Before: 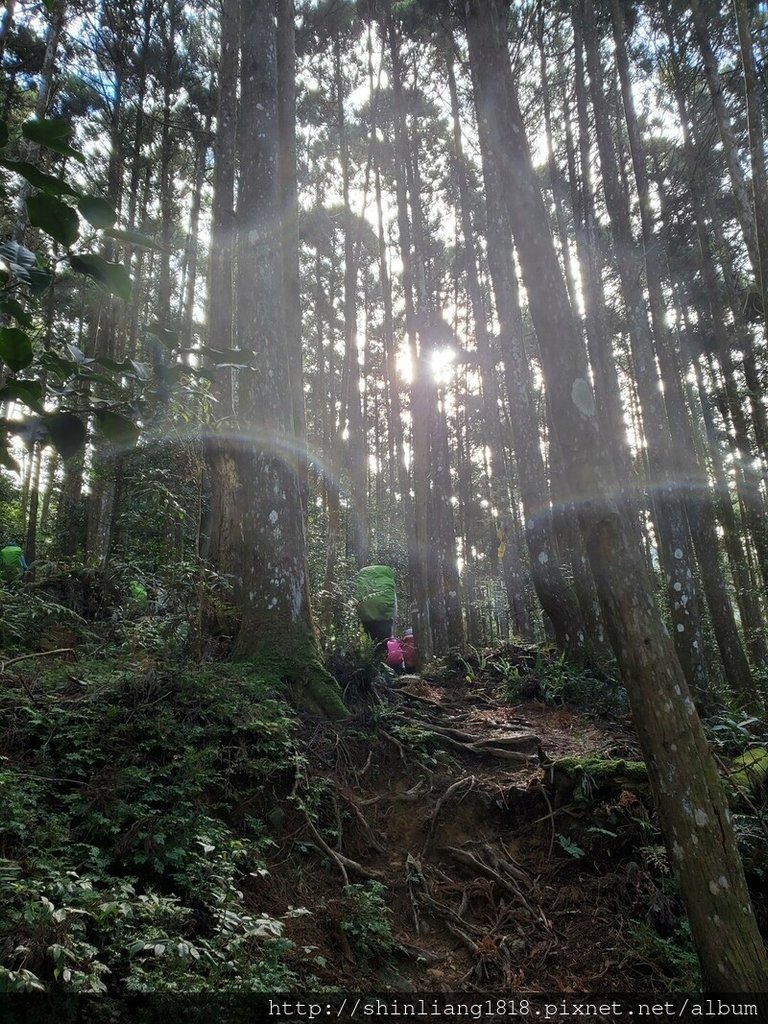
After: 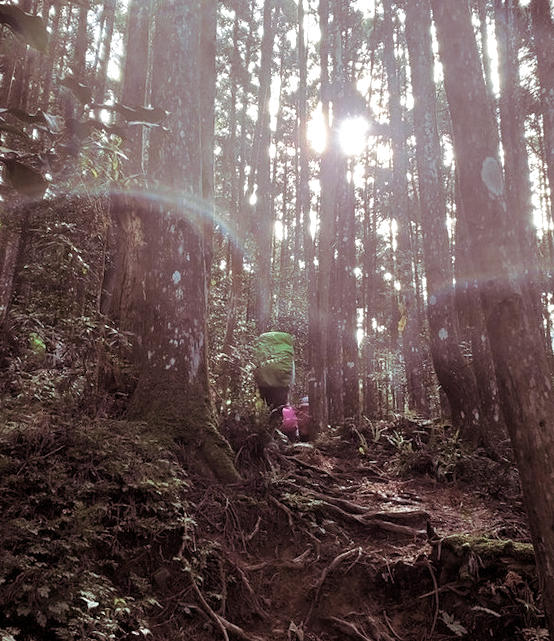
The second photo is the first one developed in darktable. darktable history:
exposure: black level correction 0.001, exposure 0.5 EV, compensate exposure bias true, compensate highlight preservation false
crop and rotate: angle -3.37°, left 9.79%, top 20.73%, right 12.42%, bottom 11.82%
split-toning: shadows › saturation 0.41, highlights › saturation 0, compress 33.55%
